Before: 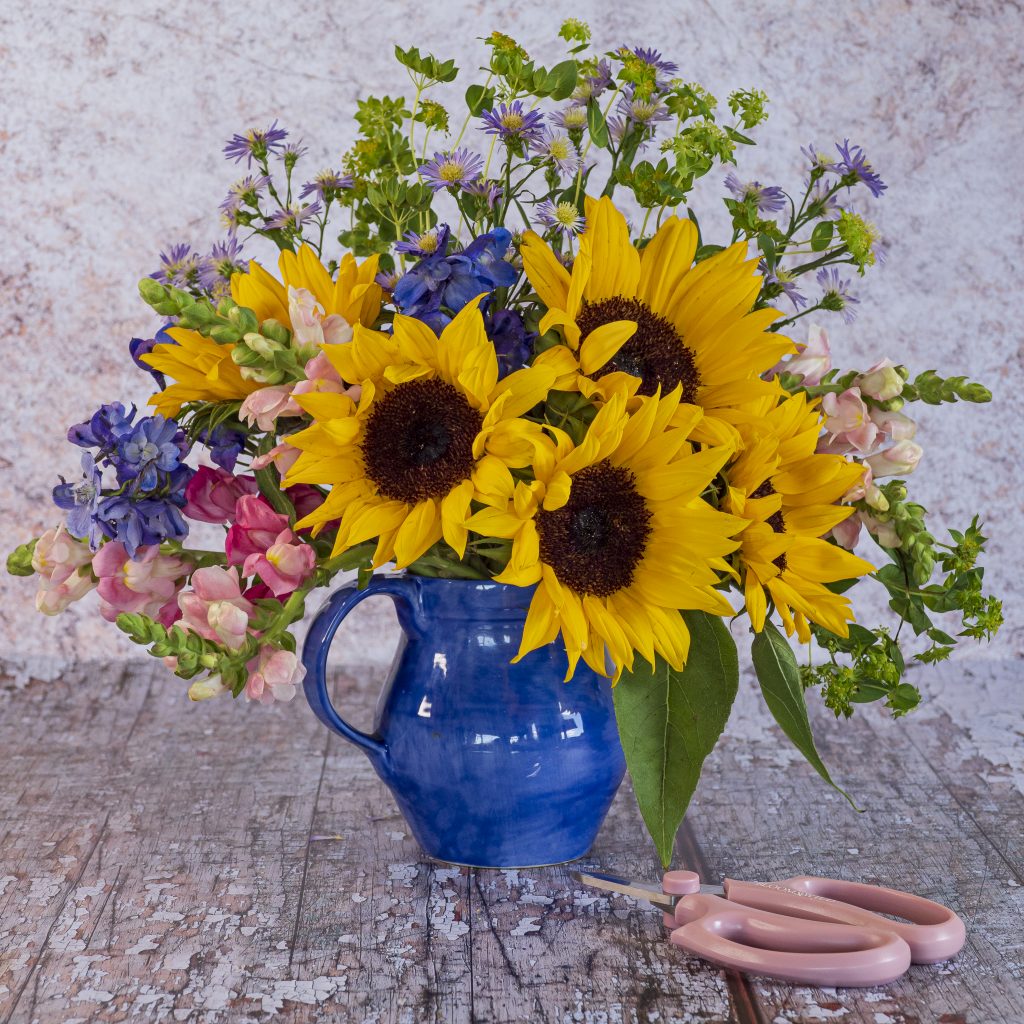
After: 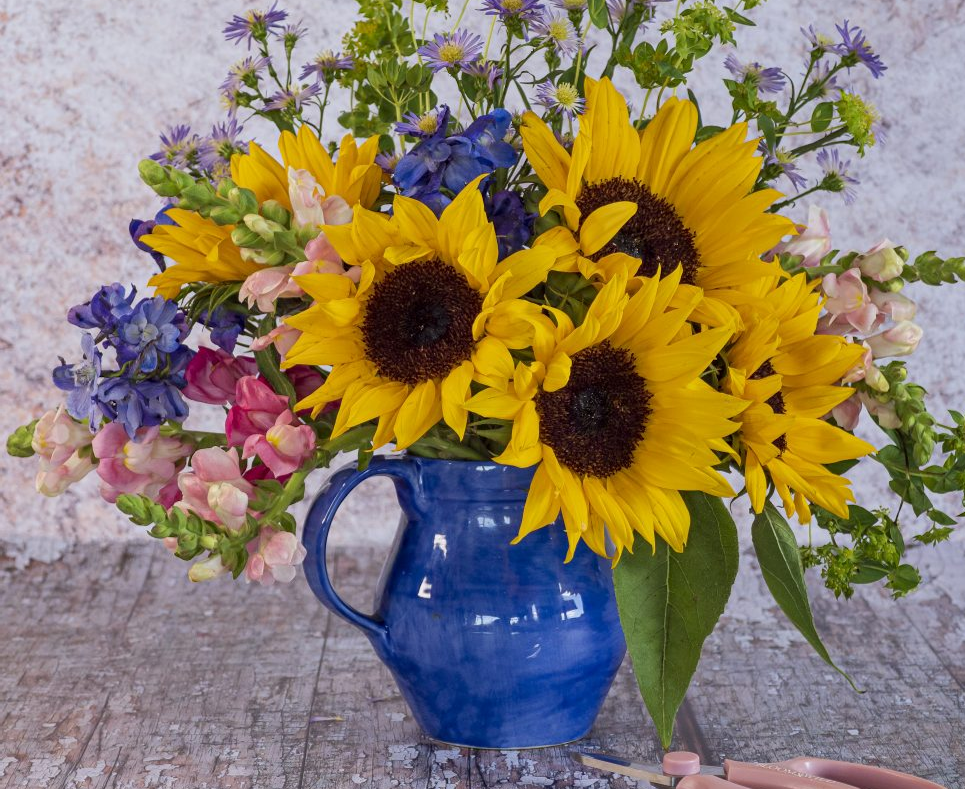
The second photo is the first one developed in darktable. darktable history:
tone equalizer: on, module defaults
crop and rotate: angle 0.03°, top 11.643%, right 5.651%, bottom 11.189%
